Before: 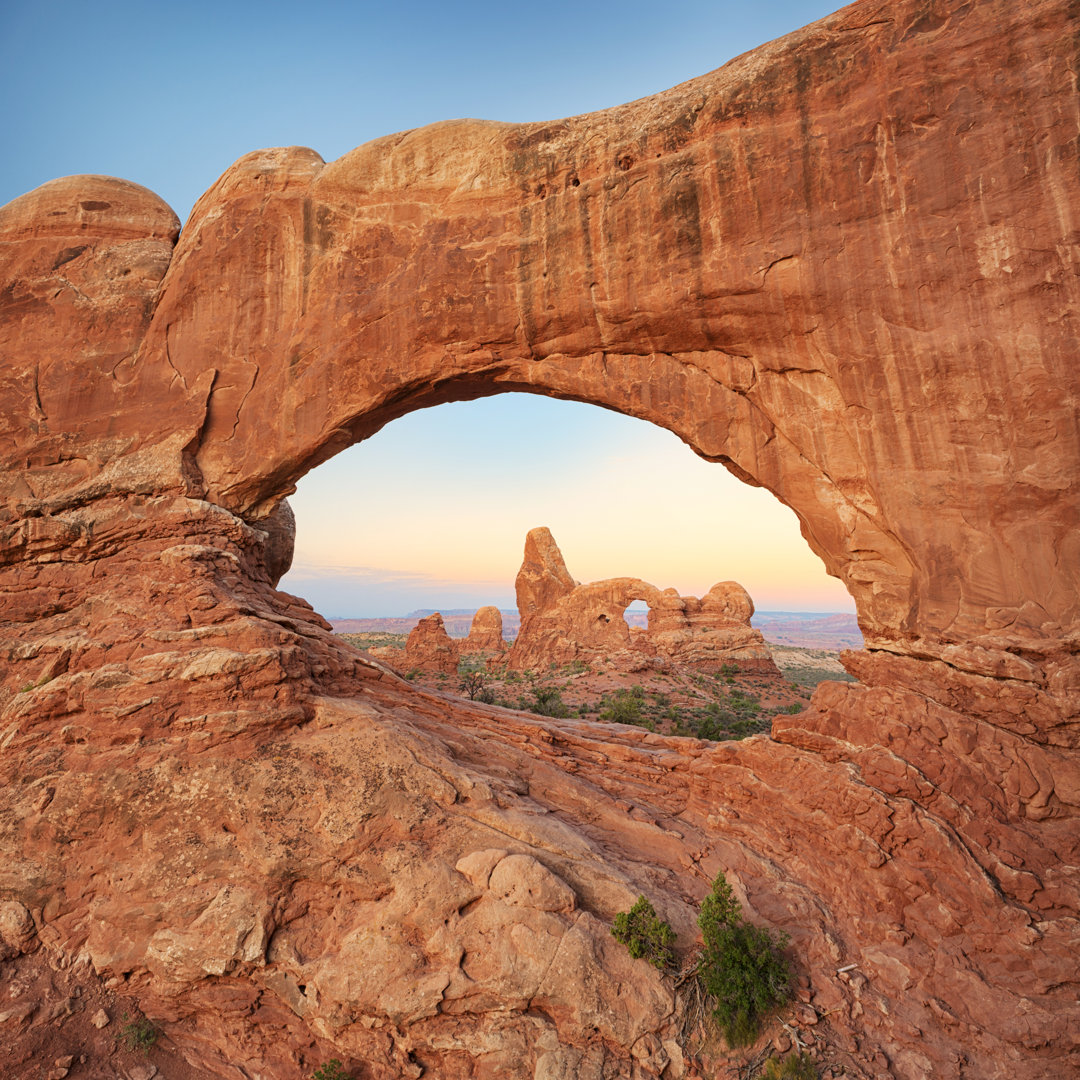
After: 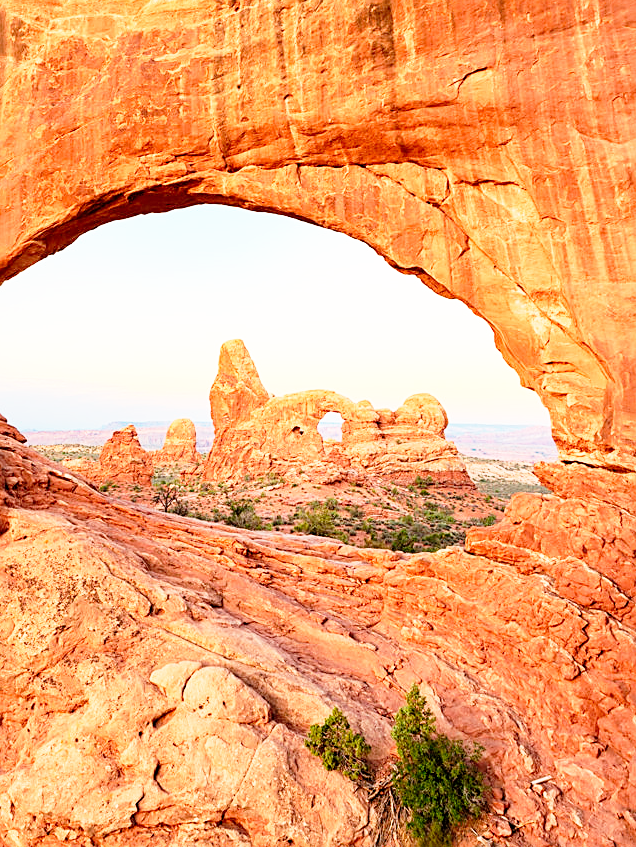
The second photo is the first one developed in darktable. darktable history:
crop and rotate: left 28.37%, top 17.486%, right 12.71%, bottom 4.086%
sharpen: on, module defaults
tone equalizer: -8 EV -0.569 EV, edges refinement/feathering 500, mask exposure compensation -1.57 EV, preserve details no
base curve: curves: ch0 [(0, 0) (0.012, 0.01) (0.073, 0.168) (0.31, 0.711) (0.645, 0.957) (1, 1)], preserve colors none
